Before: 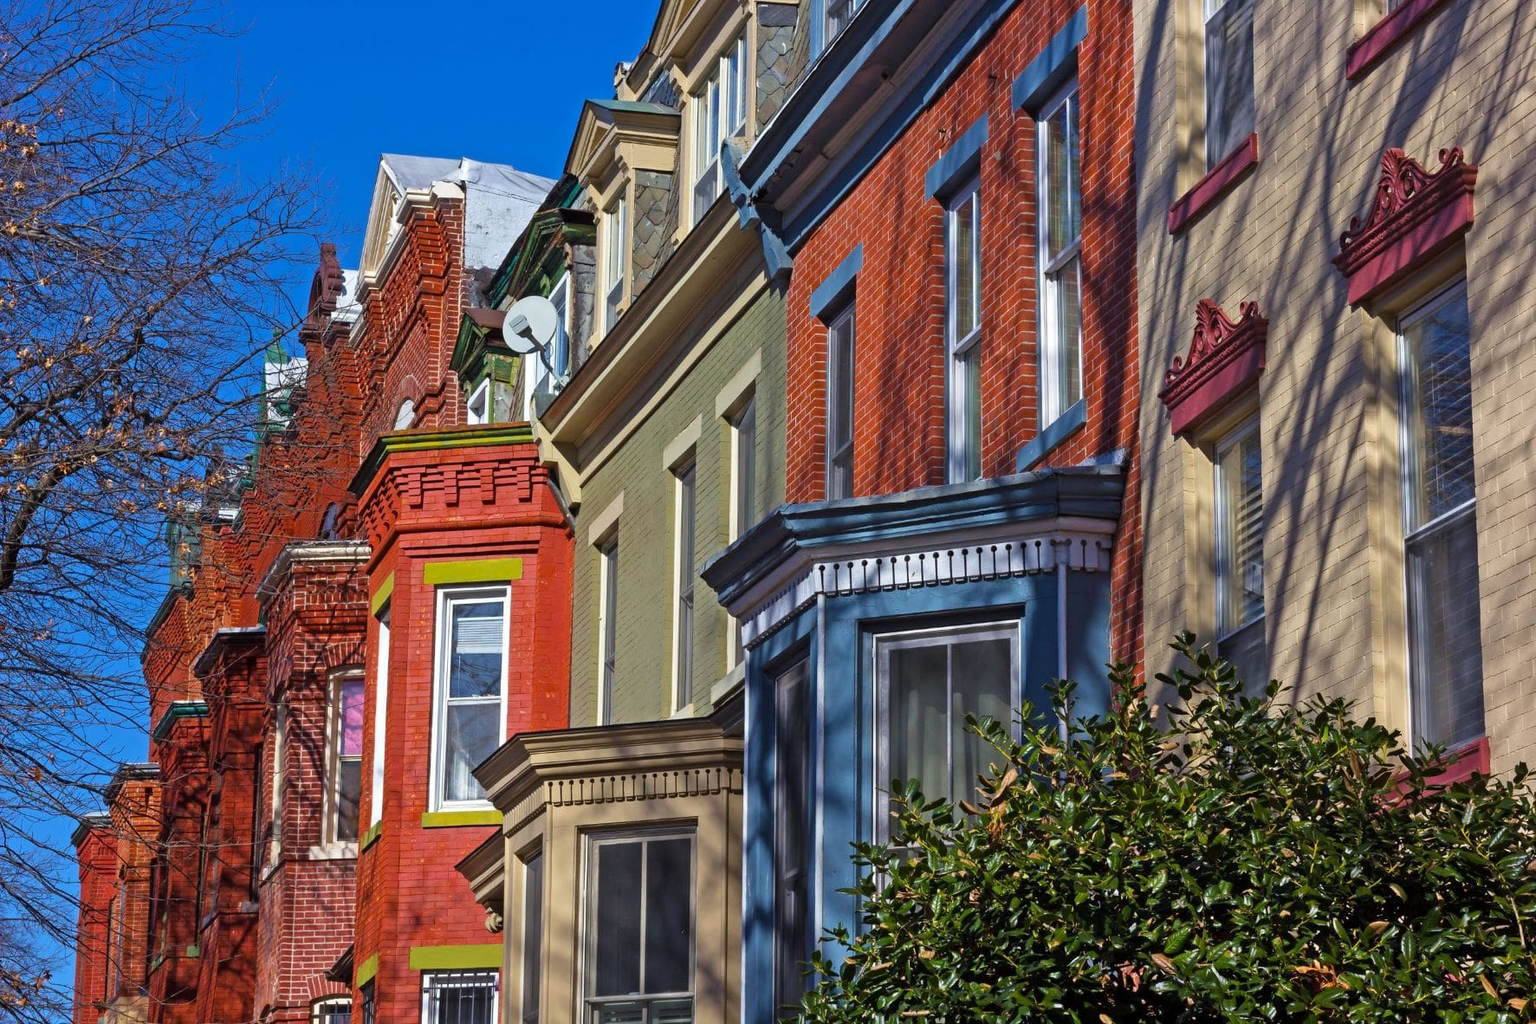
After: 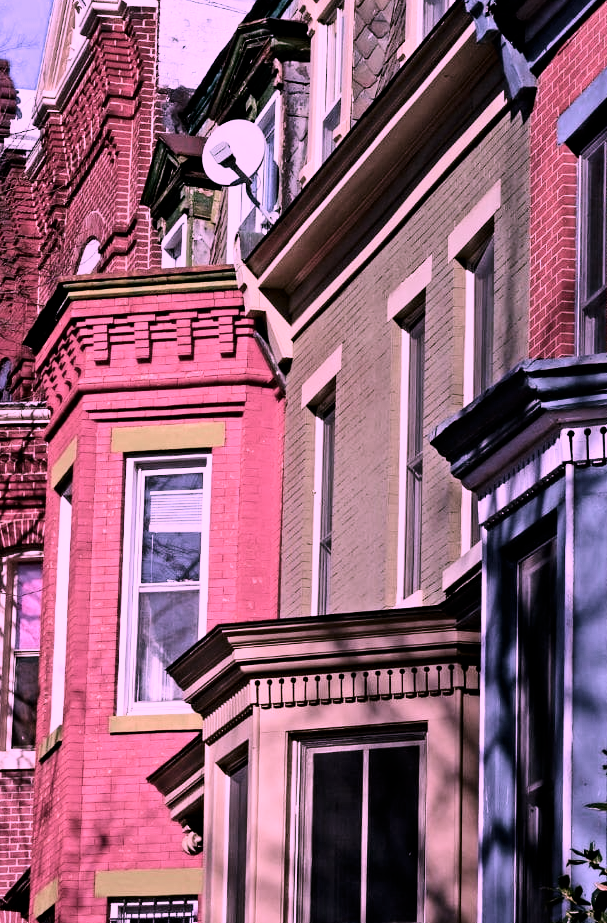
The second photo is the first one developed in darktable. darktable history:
contrast equalizer: y [[0.528 ×6], [0.514 ×6], [0.362 ×6], [0 ×6], [0 ×6]], mix -0.368
filmic rgb: black relative exposure -5.01 EV, white relative exposure 3.98 EV, hardness 2.89, contrast 1.298, highlights saturation mix -29.56%, color science v4 (2020)
crop and rotate: left 21.34%, top 18.865%, right 44.374%, bottom 2.982%
sharpen: radius 5.338, amount 0.317, threshold 26.665
contrast brightness saturation: contrast 0.205, brightness -0.115, saturation 0.207
tone equalizer: -8 EV -0.438 EV, -7 EV -0.417 EV, -6 EV -0.313 EV, -5 EV -0.215 EV, -3 EV 0.238 EV, -2 EV 0.359 EV, -1 EV 0.375 EV, +0 EV 0.395 EV
color correction: highlights a* 19, highlights b* -12.11, saturation 1.7
